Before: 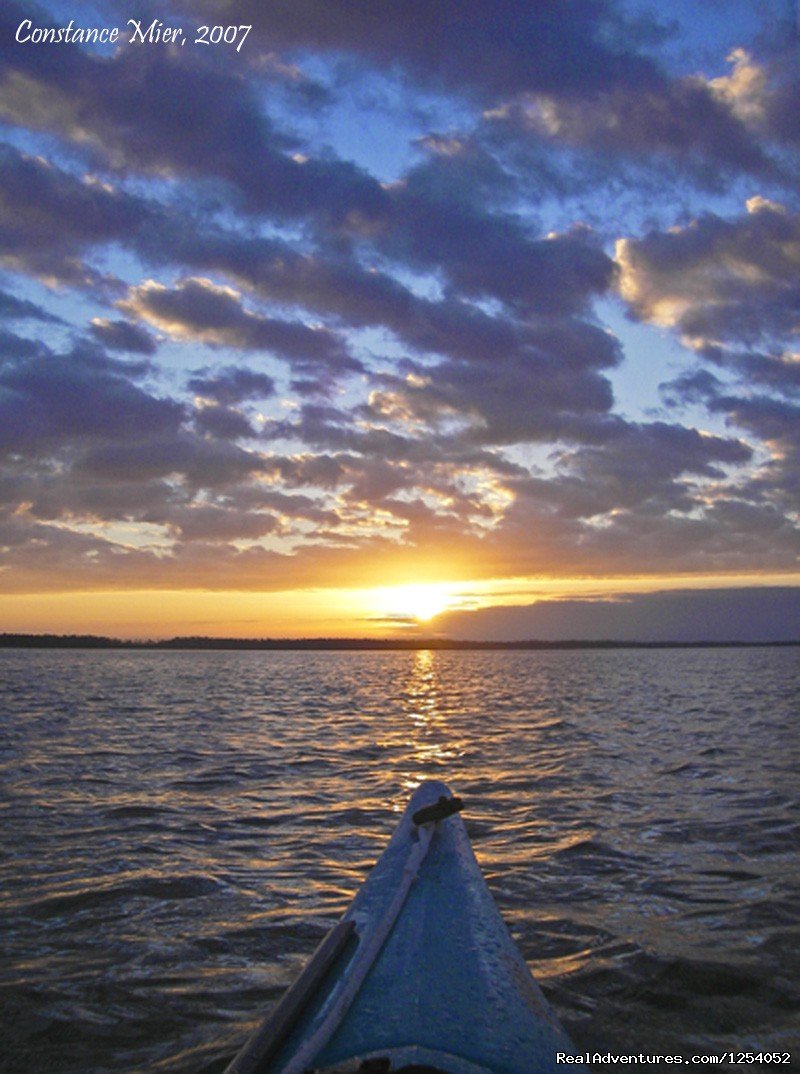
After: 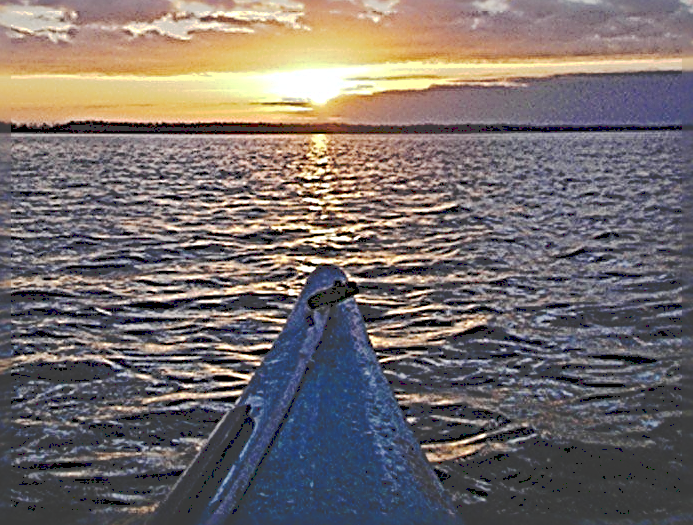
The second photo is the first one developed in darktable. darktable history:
tone curve: curves: ch0 [(0, 0) (0.003, 0.232) (0.011, 0.232) (0.025, 0.232) (0.044, 0.233) (0.069, 0.234) (0.1, 0.237) (0.136, 0.247) (0.177, 0.258) (0.224, 0.283) (0.277, 0.332) (0.335, 0.401) (0.399, 0.483) (0.468, 0.56) (0.543, 0.637) (0.623, 0.706) (0.709, 0.764) (0.801, 0.816) (0.898, 0.859) (1, 1)], preserve colors none
sharpen: radius 4.001, amount 2
crop and rotate: left 13.306%, top 48.129%, bottom 2.928%
haze removal: compatibility mode true, adaptive false
